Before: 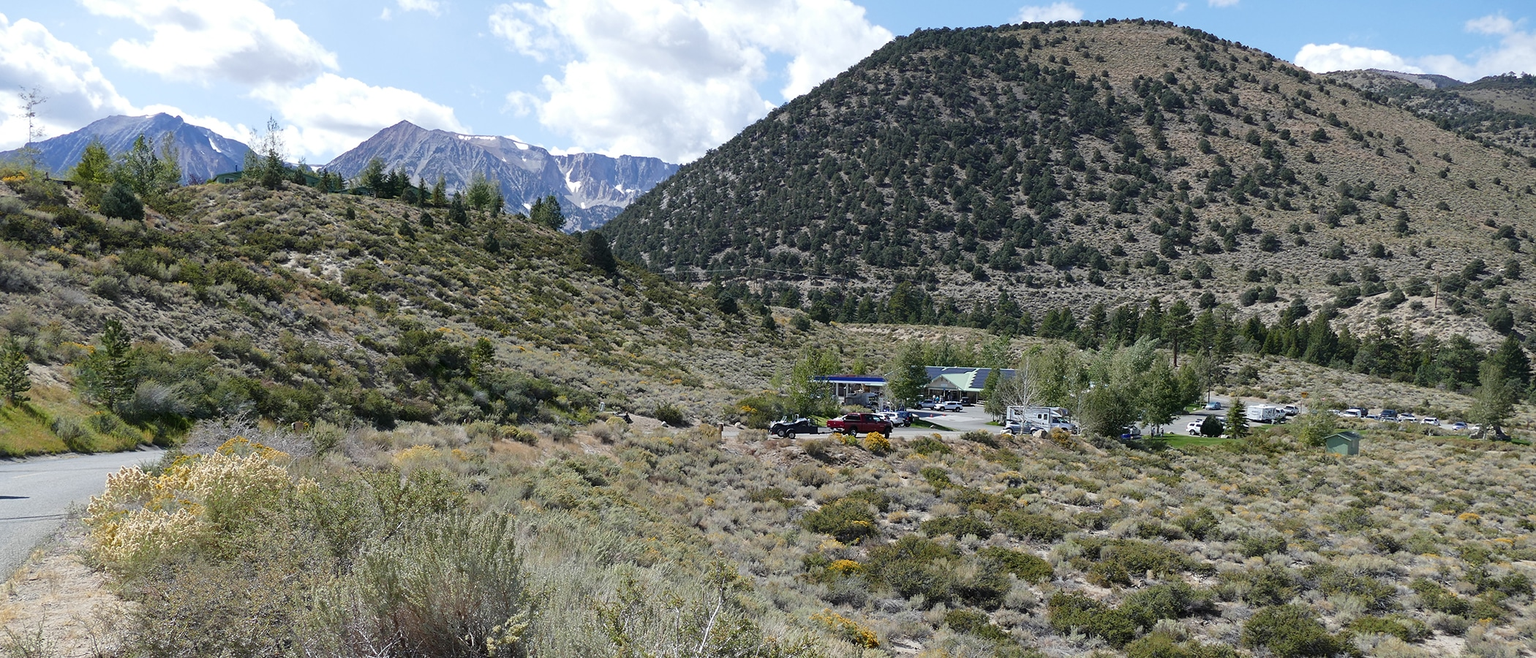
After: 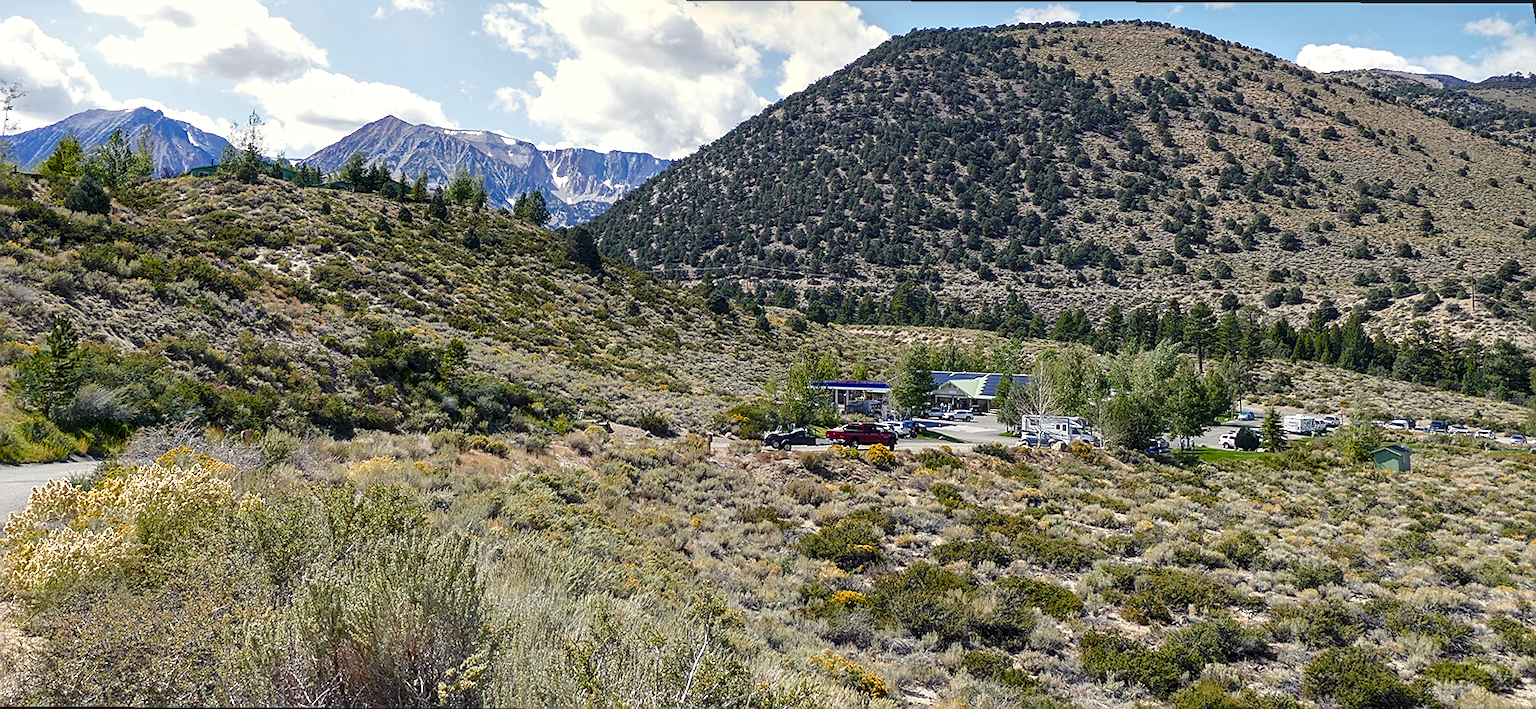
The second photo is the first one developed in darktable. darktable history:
color balance rgb: shadows lift › chroma 3%, shadows lift › hue 280.8°, power › hue 330°, highlights gain › chroma 3%, highlights gain › hue 75.6°, global offset › luminance 0.7%, perceptual saturation grading › global saturation 20%, perceptual saturation grading › highlights -25%, perceptual saturation grading › shadows 50%, global vibrance 20.33%
rotate and perspective: rotation 0.215°, lens shift (vertical) -0.139, crop left 0.069, crop right 0.939, crop top 0.002, crop bottom 0.996
local contrast: detail 150%
sharpen: on, module defaults
